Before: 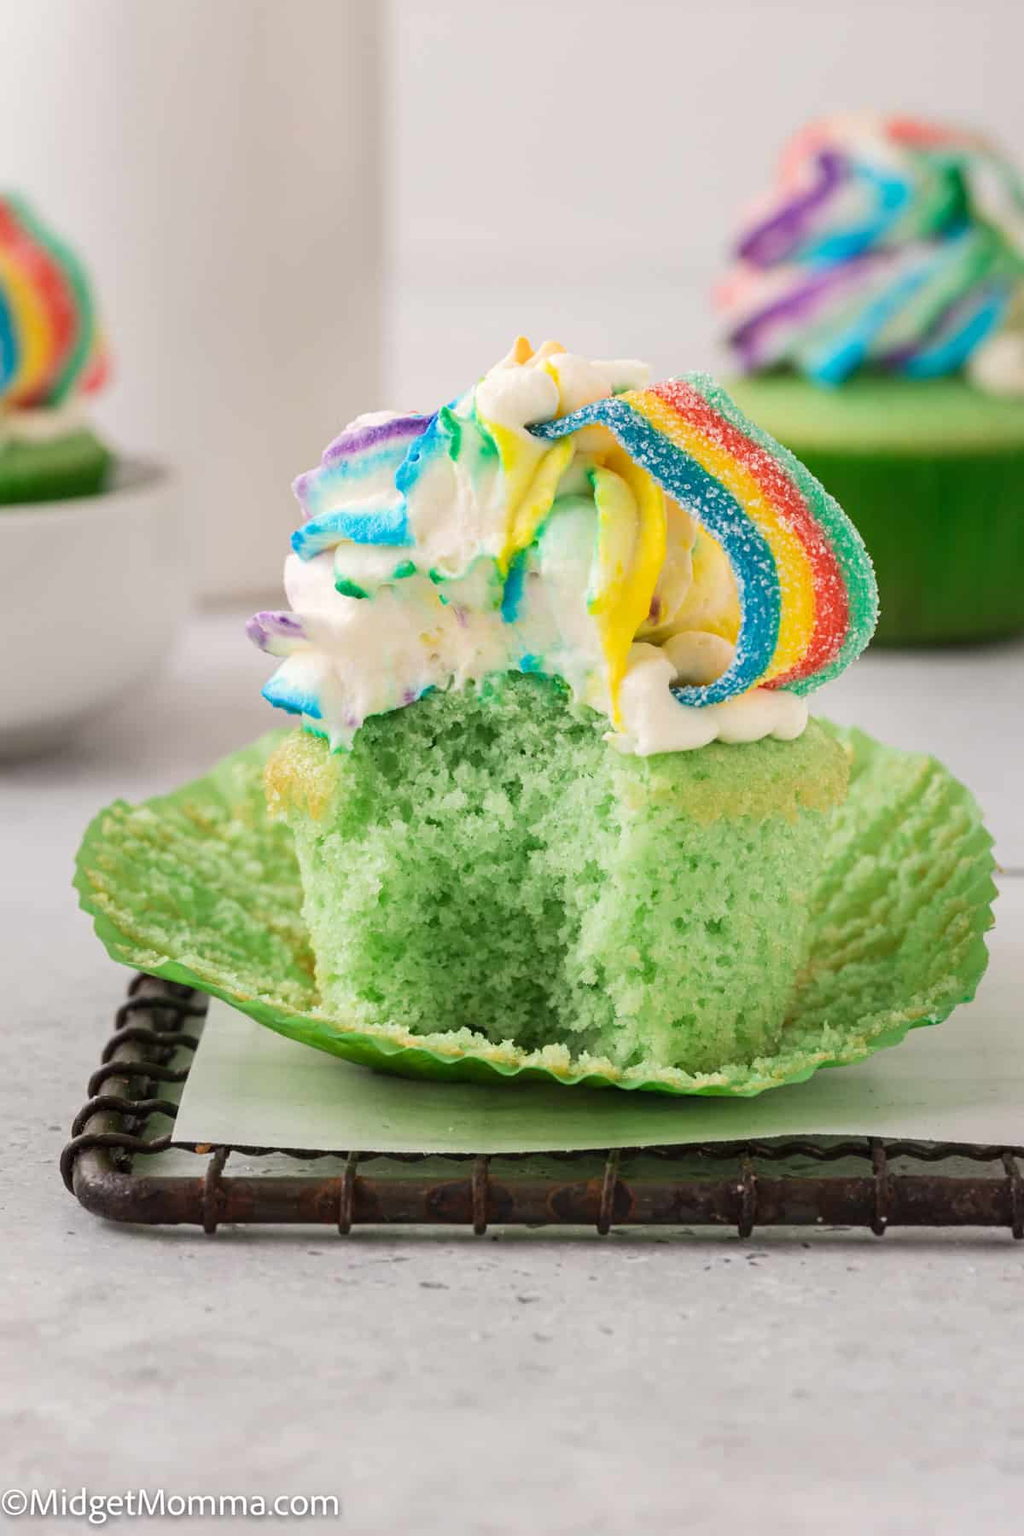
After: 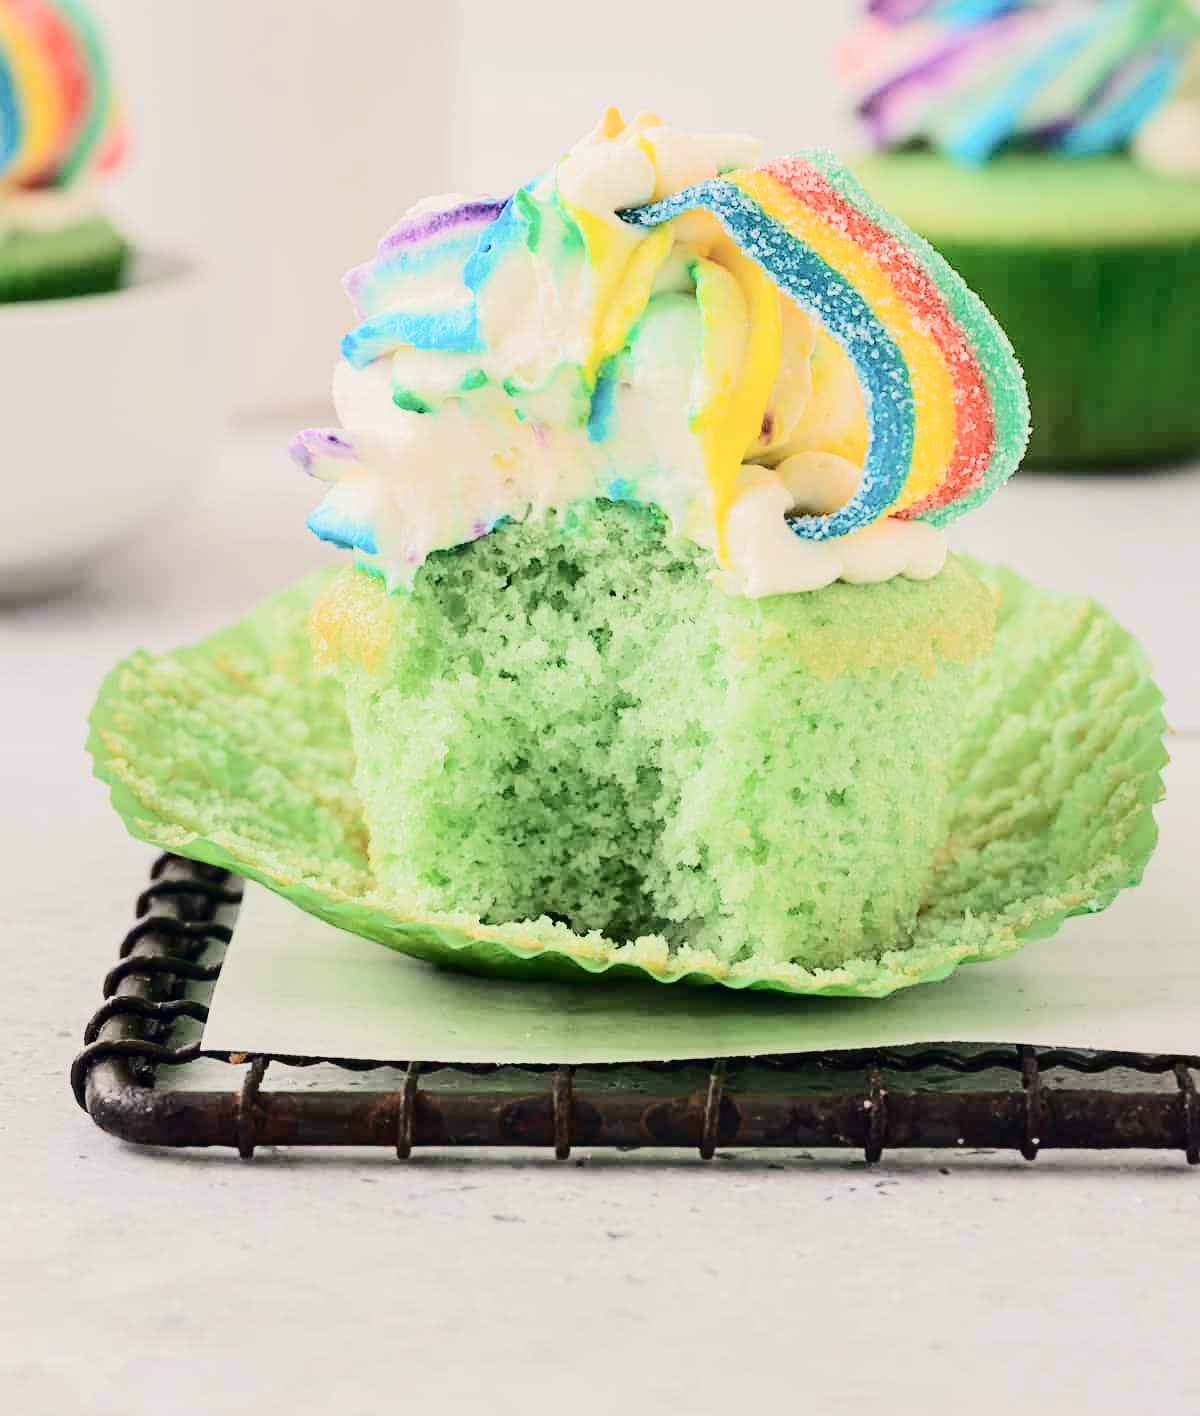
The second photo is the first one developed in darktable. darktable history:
crop and rotate: top 16.001%, bottom 5.326%
filmic rgb: black relative exposure -16 EV, white relative exposure 4.01 EV, target black luminance 0%, hardness 7.65, latitude 72.77%, contrast 0.895, highlights saturation mix 11.06%, shadows ↔ highlights balance -0.369%
sharpen: amount 0.215
tone curve: curves: ch0 [(0, 0) (0.003, 0.005) (0.011, 0.011) (0.025, 0.02) (0.044, 0.03) (0.069, 0.041) (0.1, 0.062) (0.136, 0.089) (0.177, 0.135) (0.224, 0.189) (0.277, 0.259) (0.335, 0.373) (0.399, 0.499) (0.468, 0.622) (0.543, 0.724) (0.623, 0.807) (0.709, 0.868) (0.801, 0.916) (0.898, 0.964) (1, 1)], color space Lab, independent channels, preserve colors none
color correction: highlights a* 0.416, highlights b* 2.7, shadows a* -1.03, shadows b* -4.61
